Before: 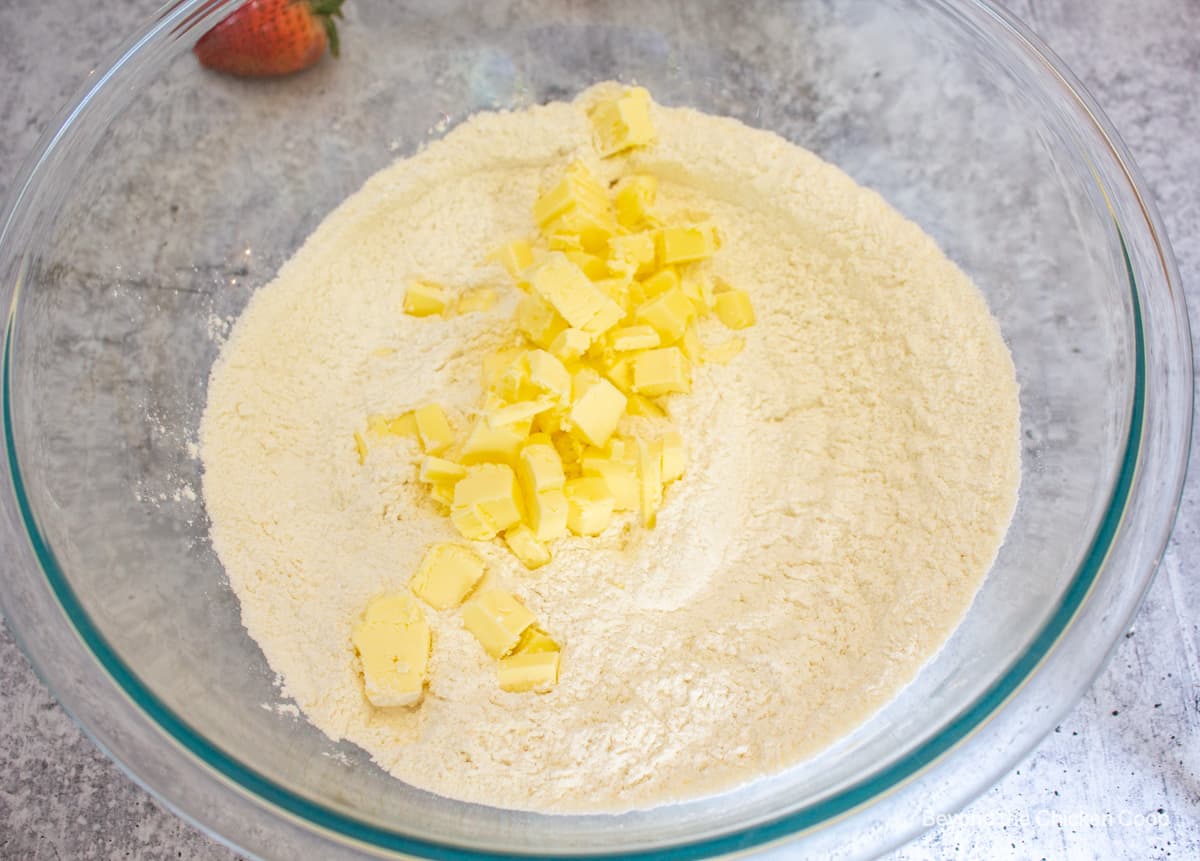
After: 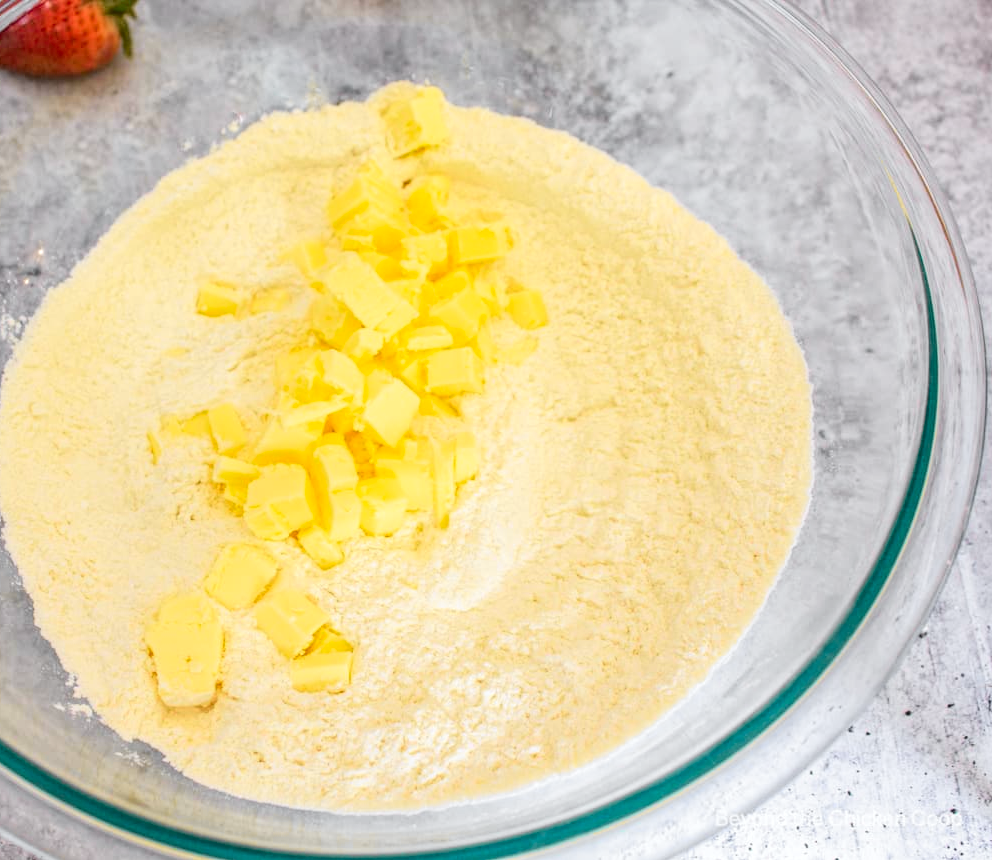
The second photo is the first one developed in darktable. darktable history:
crop: left 17.3%, bottom 0.023%
local contrast: detail 130%
tone curve: curves: ch0 [(0, 0) (0.071, 0.047) (0.266, 0.26) (0.491, 0.552) (0.753, 0.818) (1, 0.983)]; ch1 [(0, 0) (0.346, 0.307) (0.408, 0.369) (0.463, 0.443) (0.482, 0.493) (0.502, 0.5) (0.517, 0.518) (0.55, 0.573) (0.597, 0.641) (0.651, 0.709) (1, 1)]; ch2 [(0, 0) (0.346, 0.34) (0.434, 0.46) (0.485, 0.494) (0.5, 0.494) (0.517, 0.506) (0.535, 0.545) (0.583, 0.634) (0.625, 0.686) (1, 1)], color space Lab, independent channels, preserve colors none
